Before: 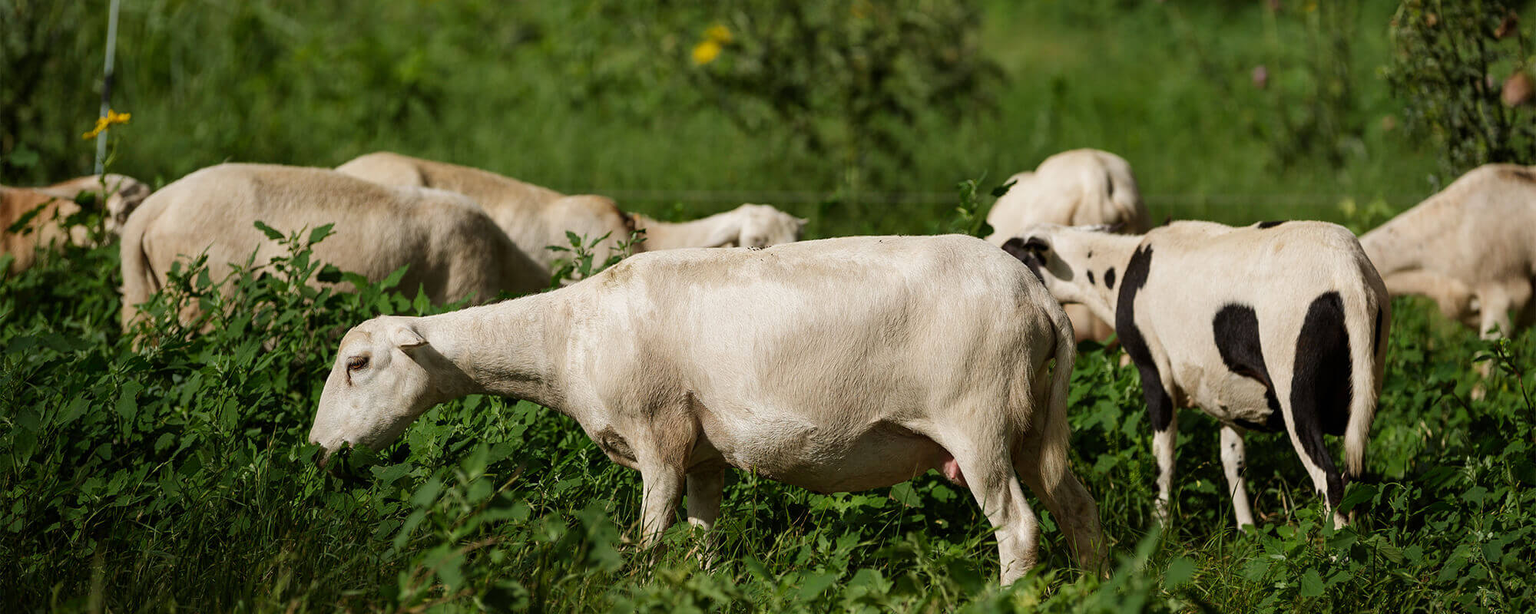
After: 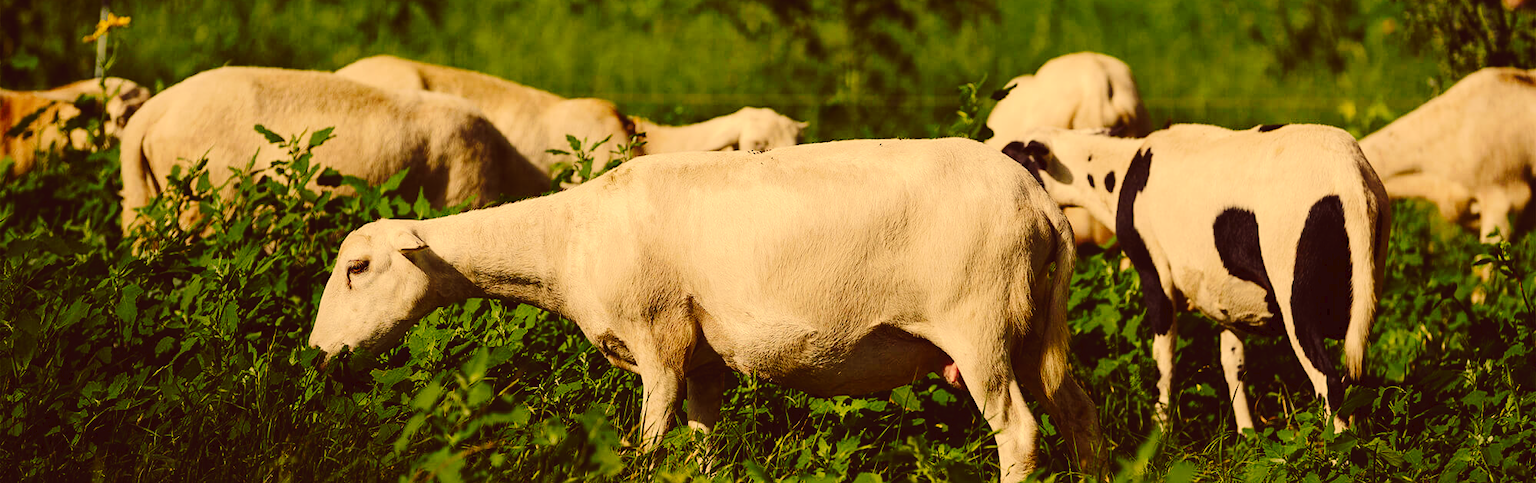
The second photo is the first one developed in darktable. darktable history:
crop and rotate: top 15.774%, bottom 5.506%
color correction: highlights a* 10.12, highlights b* 39.04, shadows a* 14.62, shadows b* 3.37
tone curve: curves: ch0 [(0, 0) (0.003, 0.054) (0.011, 0.057) (0.025, 0.056) (0.044, 0.062) (0.069, 0.071) (0.1, 0.088) (0.136, 0.111) (0.177, 0.146) (0.224, 0.19) (0.277, 0.261) (0.335, 0.363) (0.399, 0.458) (0.468, 0.562) (0.543, 0.653) (0.623, 0.725) (0.709, 0.801) (0.801, 0.853) (0.898, 0.915) (1, 1)], preserve colors none
white balance: red 0.986, blue 1.01
